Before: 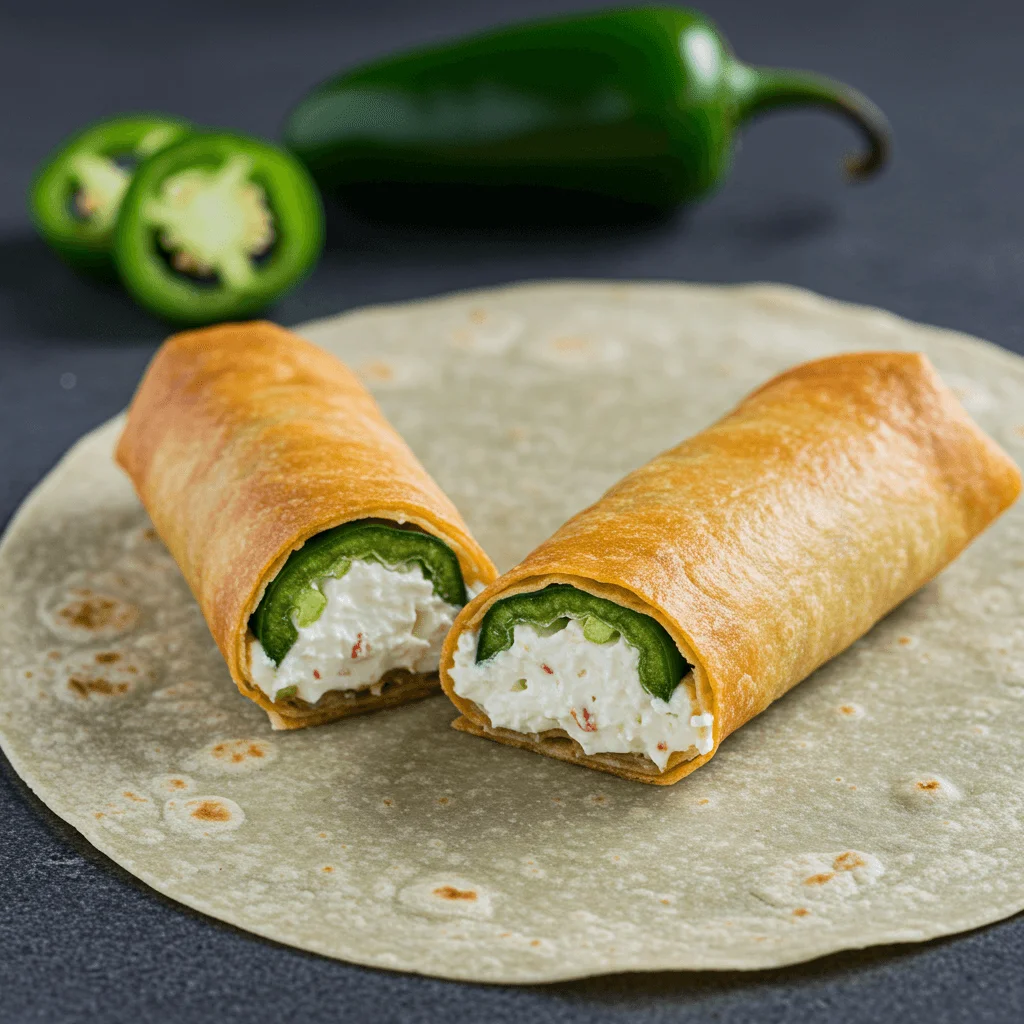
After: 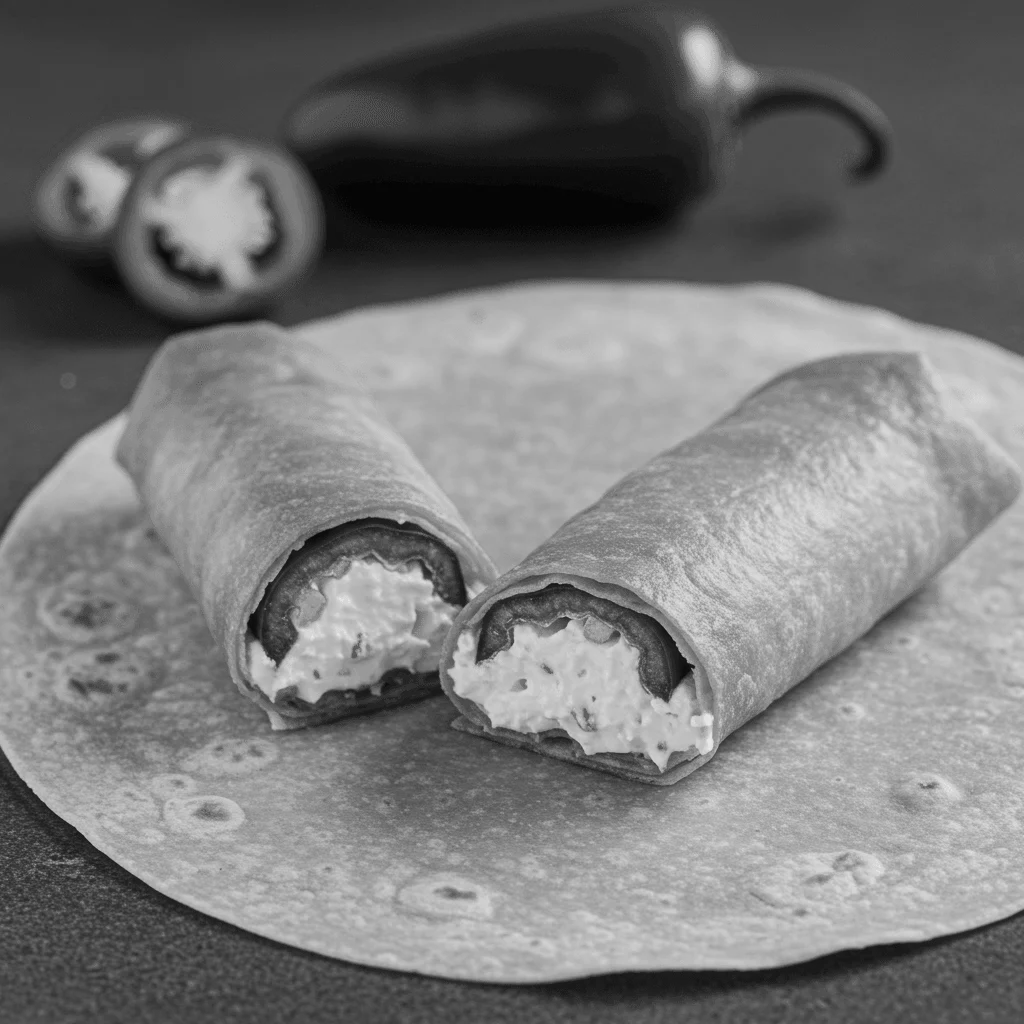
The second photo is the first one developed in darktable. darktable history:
color calibration: output gray [0.22, 0.42, 0.37, 0], gray › normalize channels true, illuminant custom, x 0.349, y 0.364, temperature 4899.26 K, gamut compression 0.008
haze removal: strength -0.099, compatibility mode true, adaptive false
